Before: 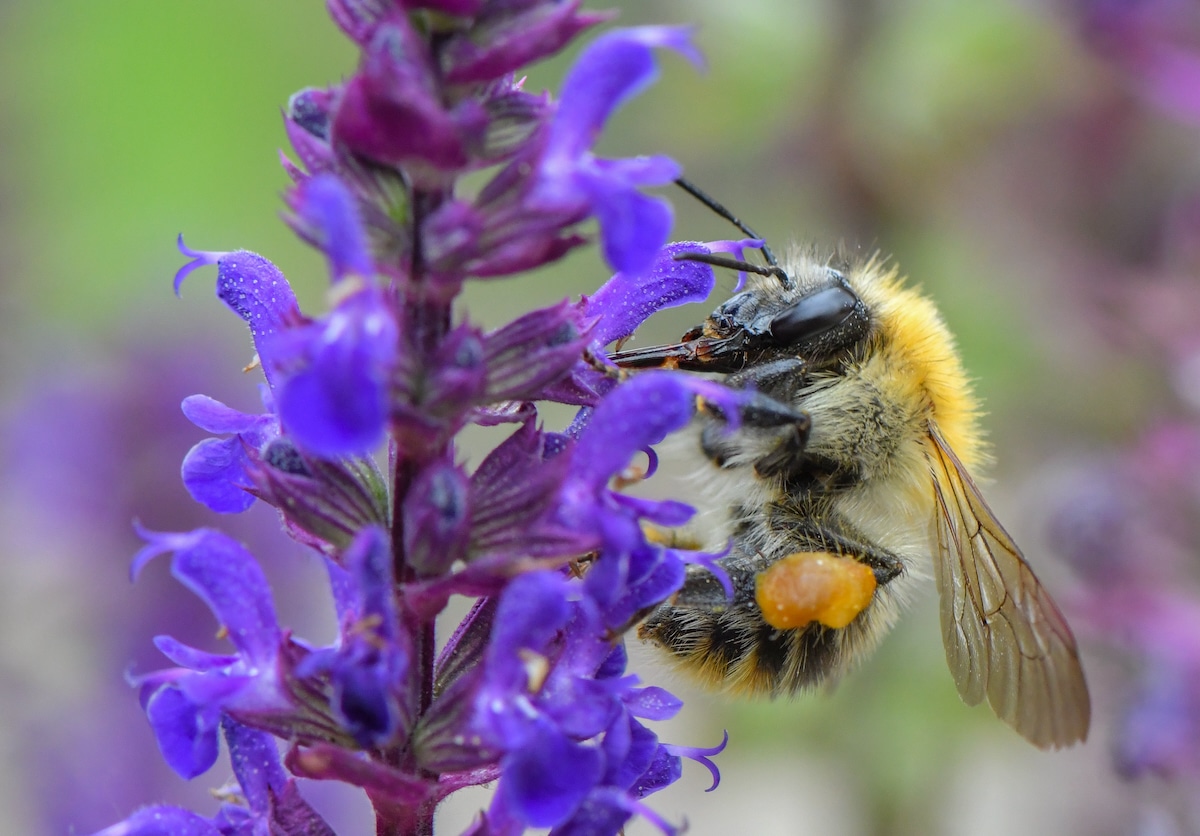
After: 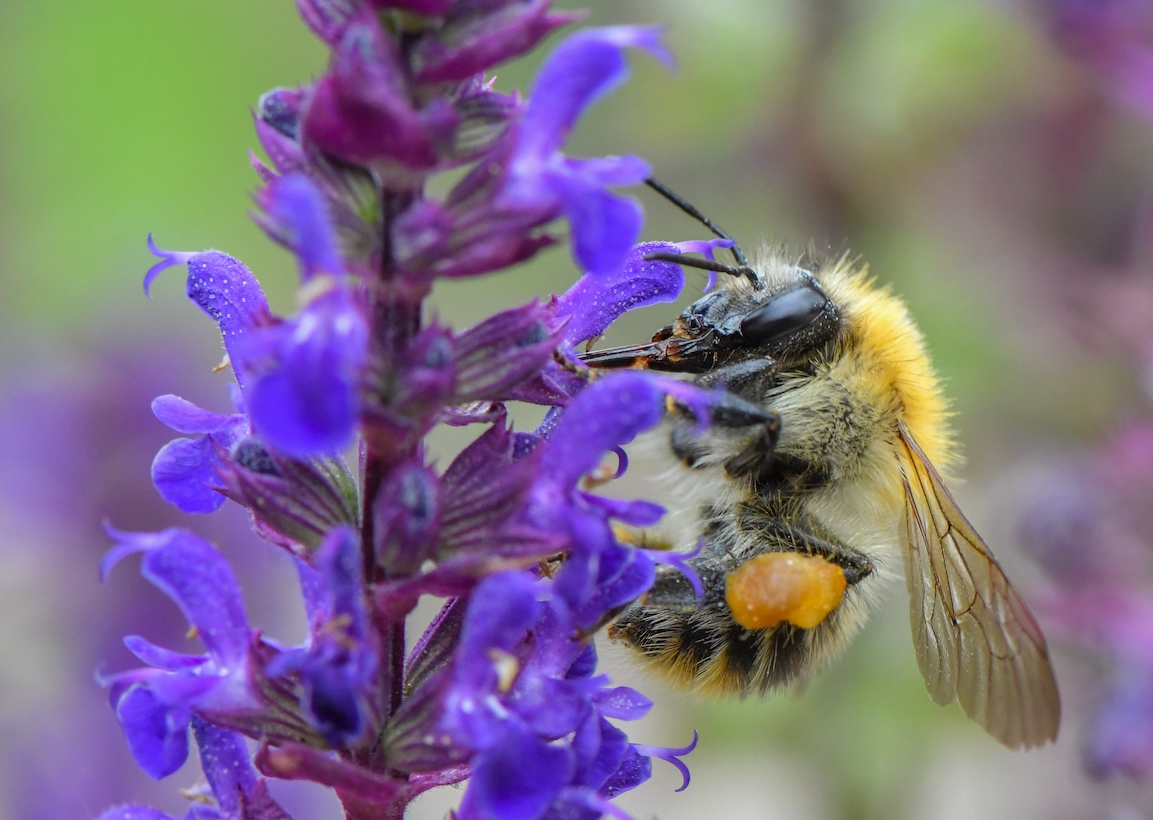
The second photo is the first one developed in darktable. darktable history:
crop and rotate: left 2.542%, right 1.302%, bottom 1.898%
